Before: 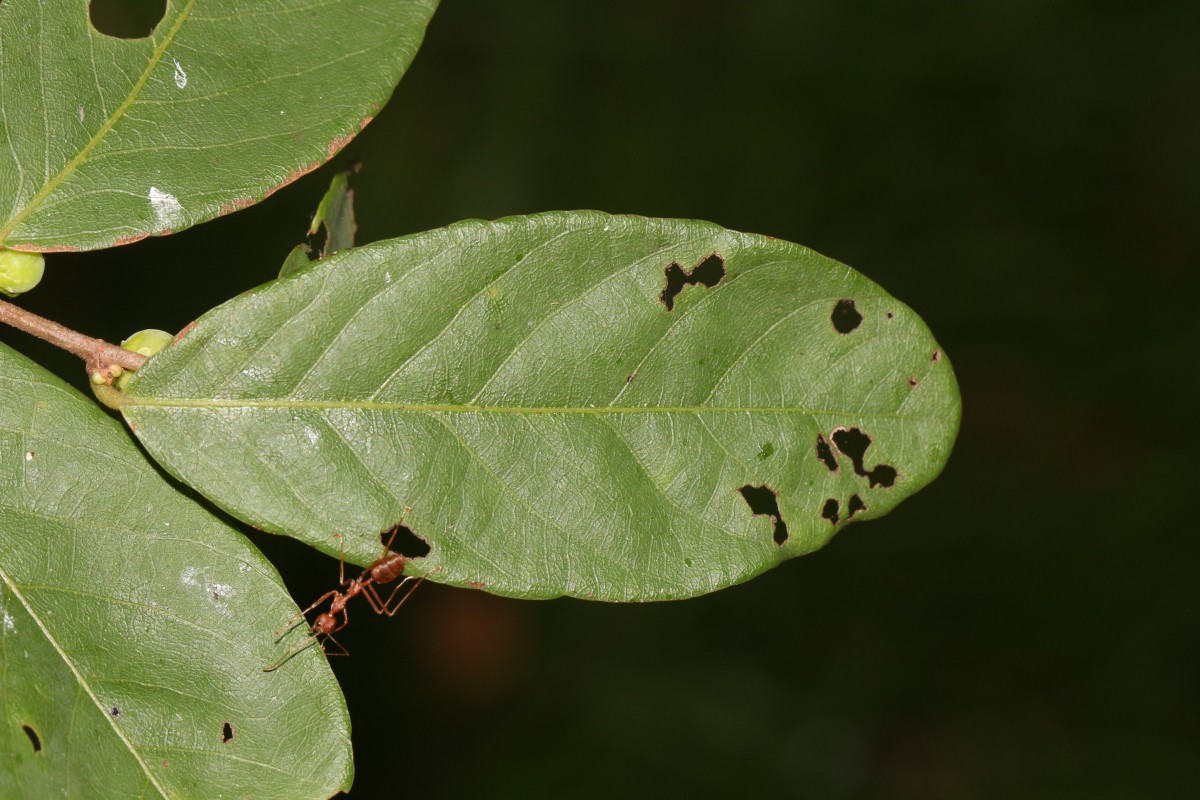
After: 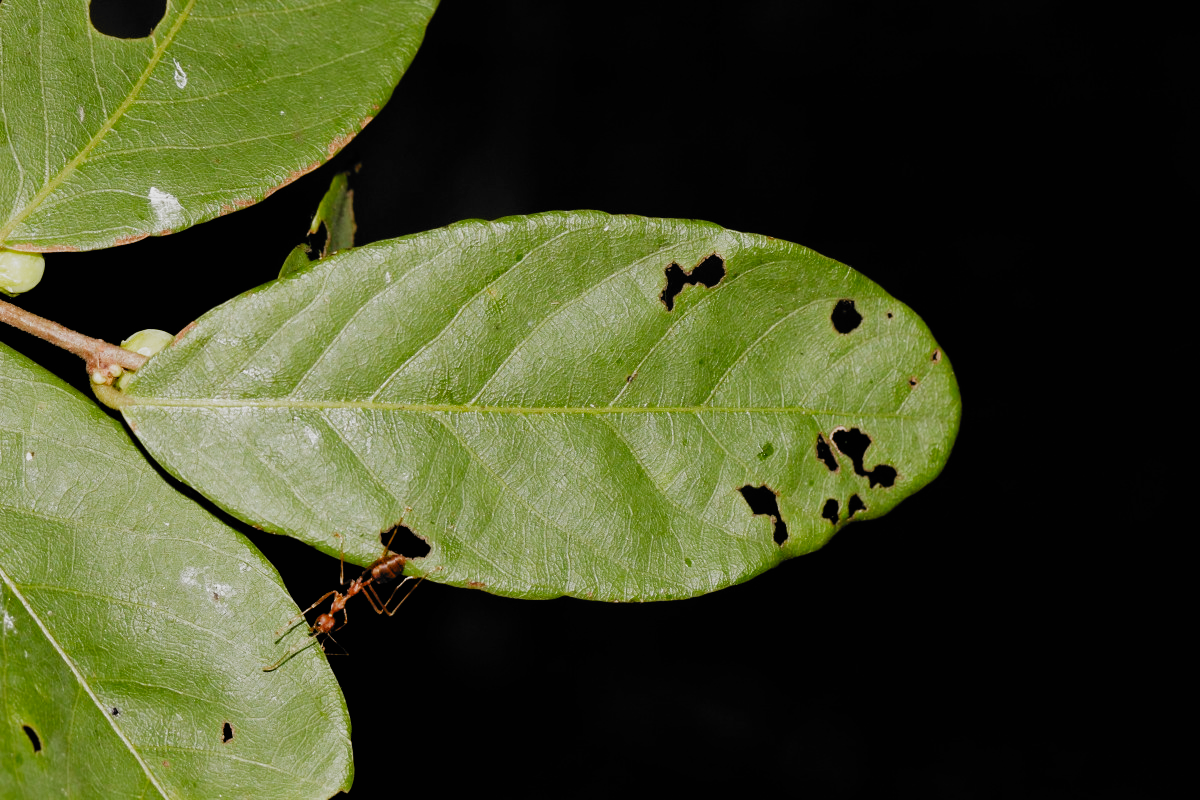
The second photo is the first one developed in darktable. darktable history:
filmic rgb: black relative exposure -5.01 EV, white relative exposure 3.98 EV, hardness 2.9, contrast 1.296, highlights saturation mix -29.56%, preserve chrominance no, color science v3 (2019), use custom middle-gray values true
